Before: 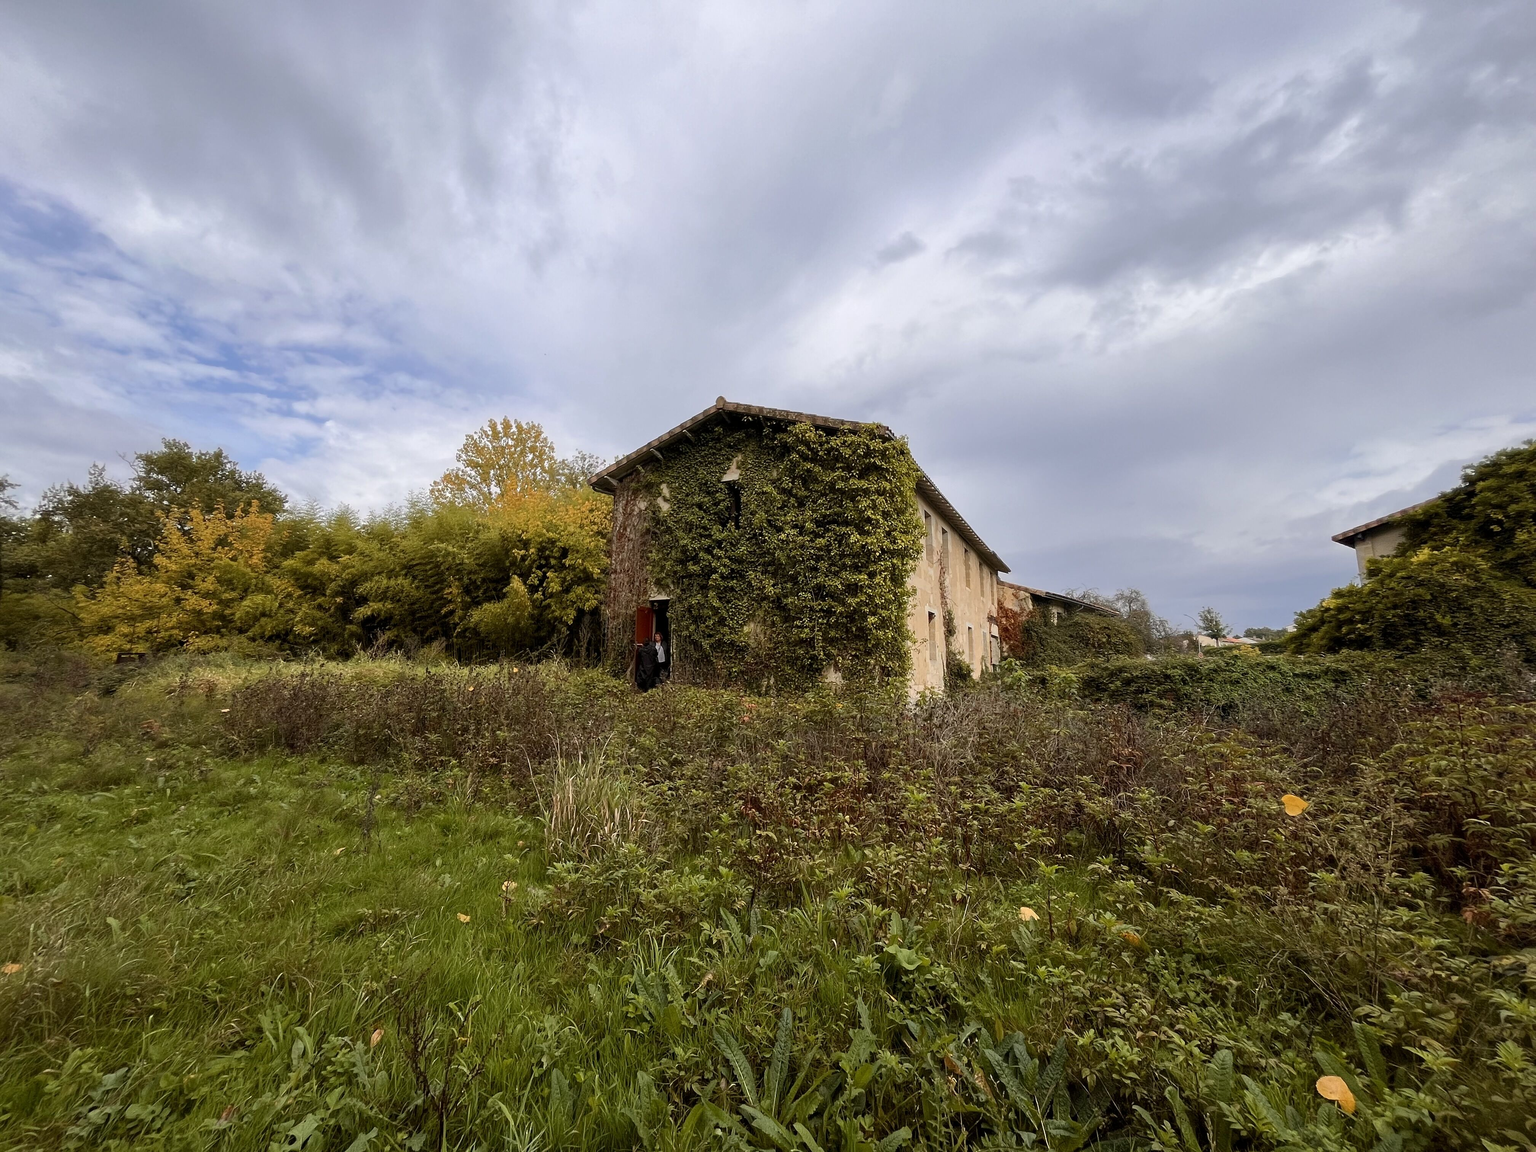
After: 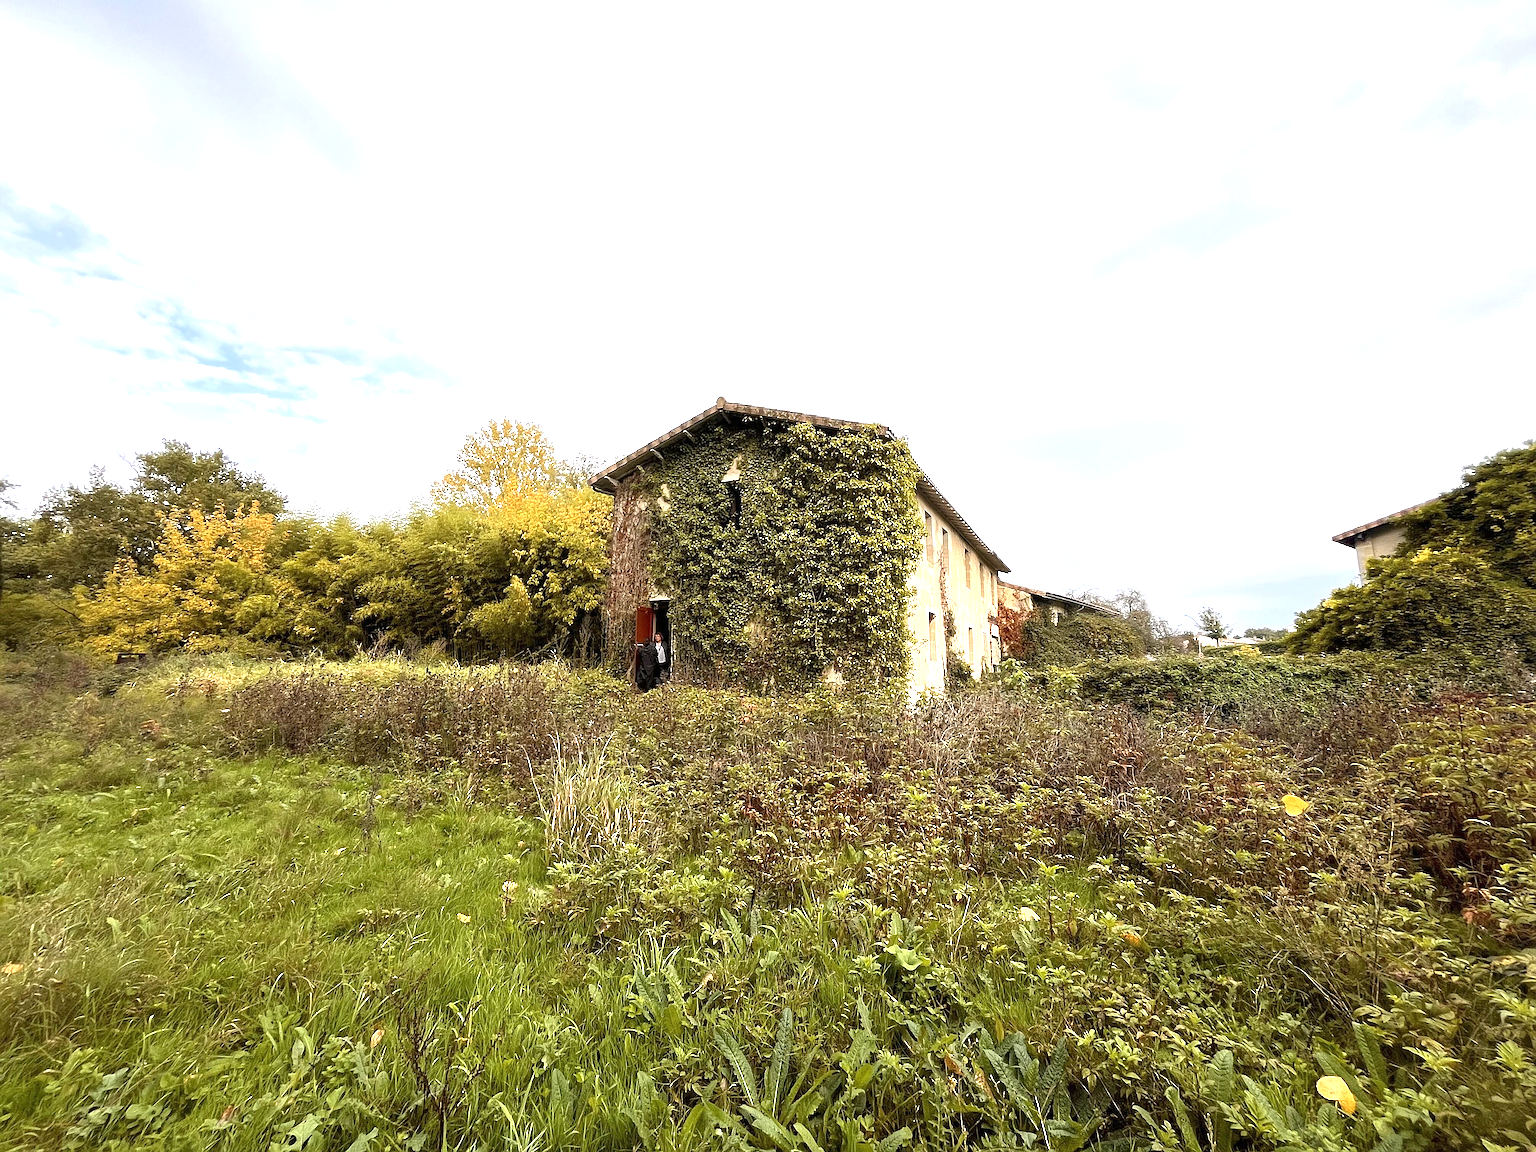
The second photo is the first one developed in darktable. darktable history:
sharpen: on, module defaults
exposure: black level correction 0, exposure 1.45 EV, compensate exposure bias true, compensate highlight preservation false
